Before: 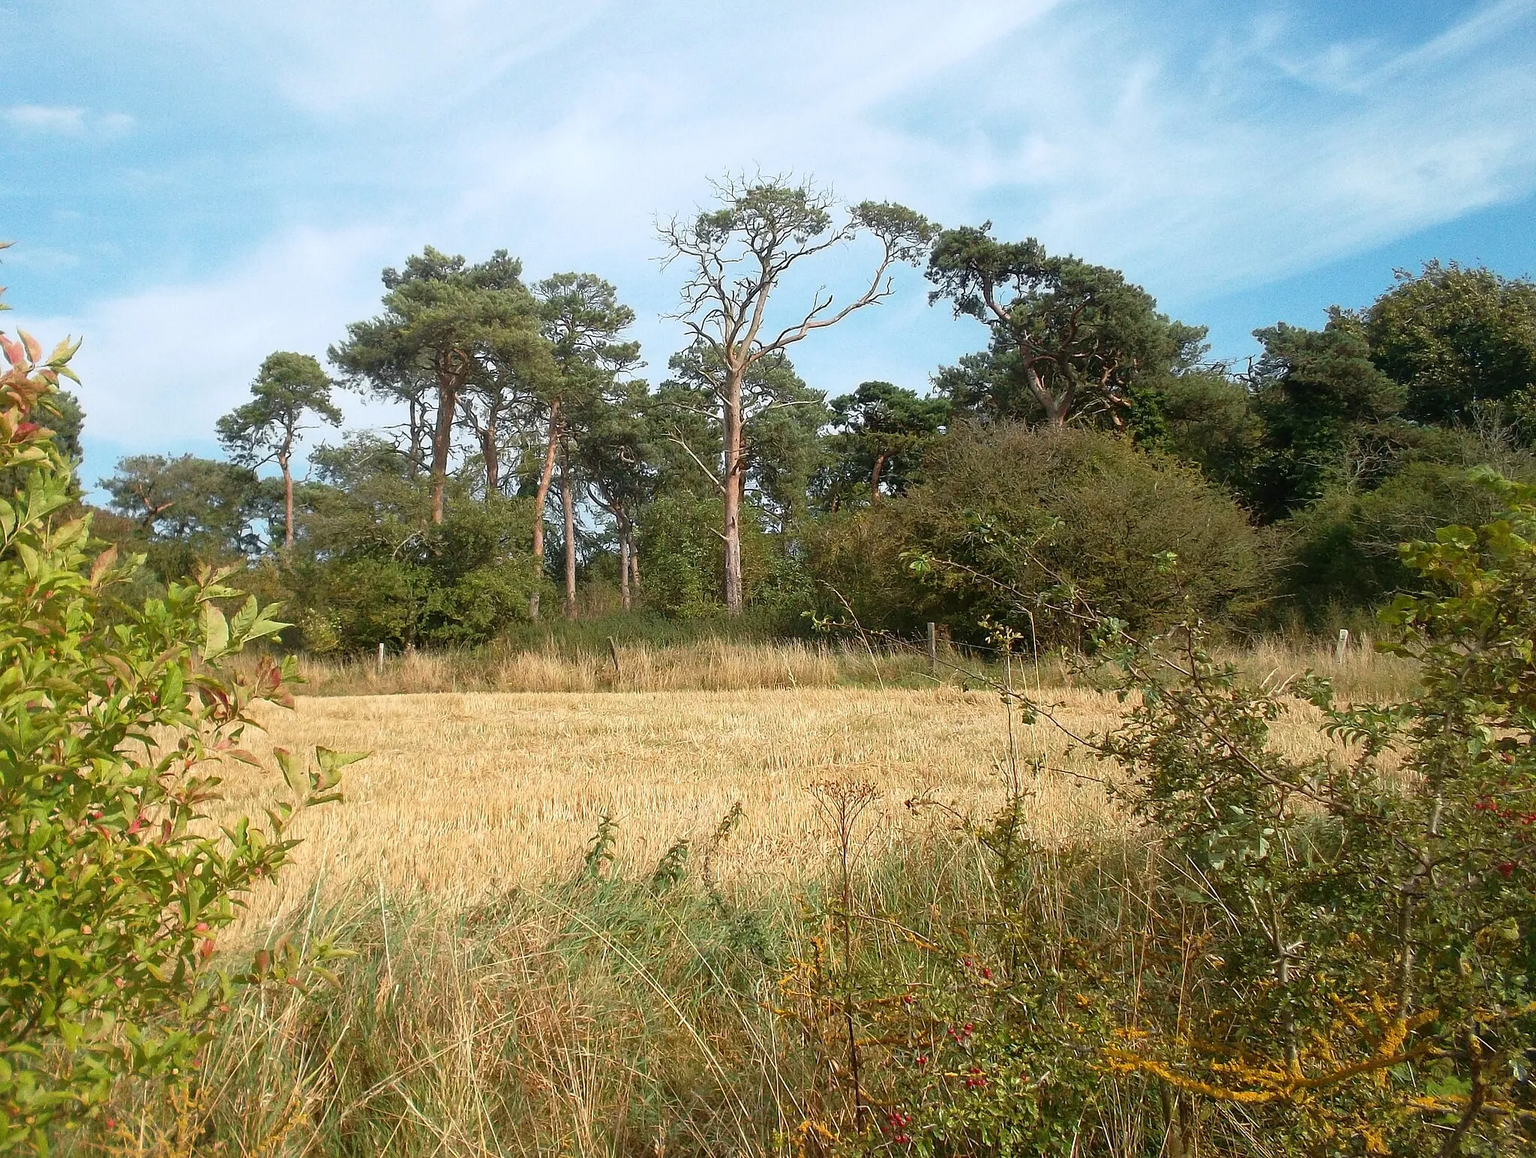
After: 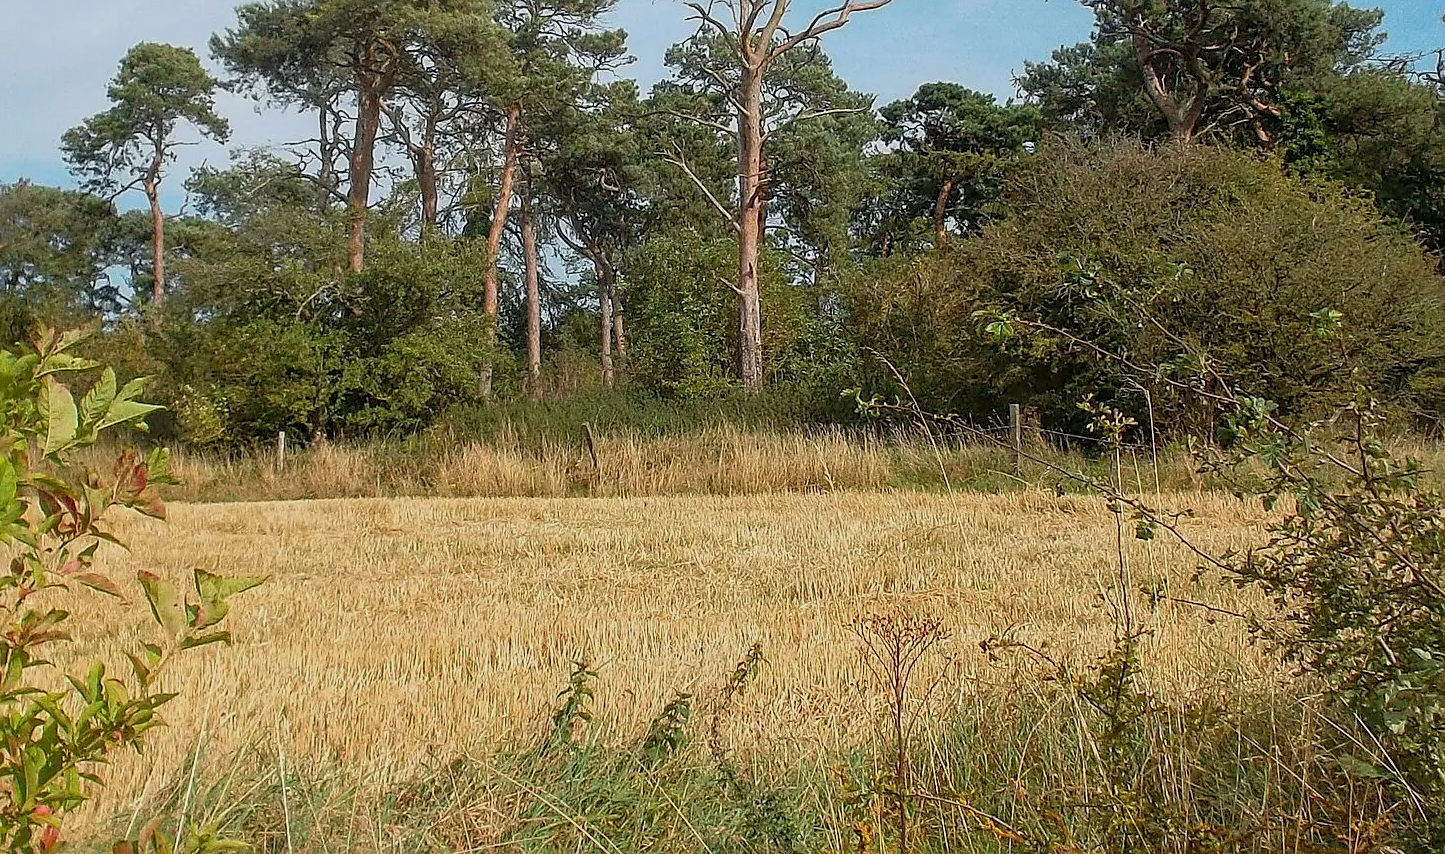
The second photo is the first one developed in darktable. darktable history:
exposure: black level correction 0, exposure -0.721 EV, compensate highlight preservation false
sharpen: on, module defaults
local contrast: detail 130%
contrast brightness saturation: brightness 0.09, saturation 0.19
crop: left 11.123%, top 27.61%, right 18.3%, bottom 17.034%
